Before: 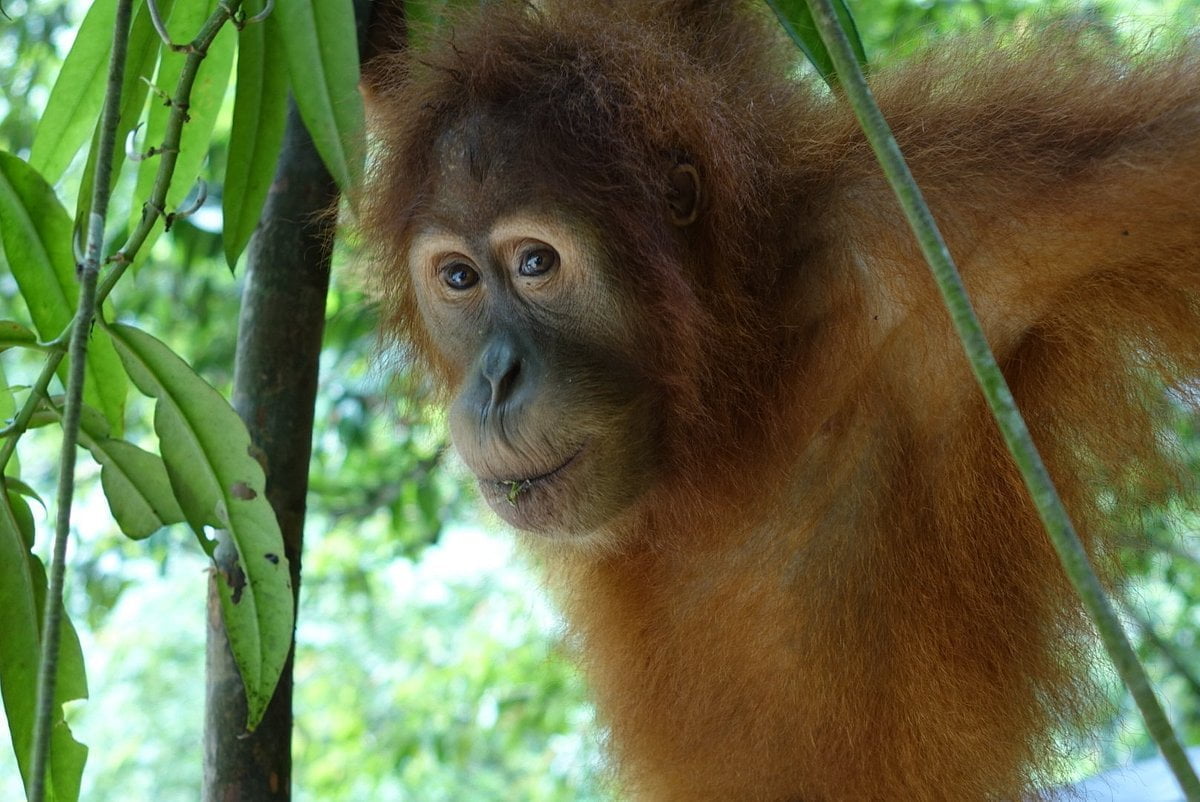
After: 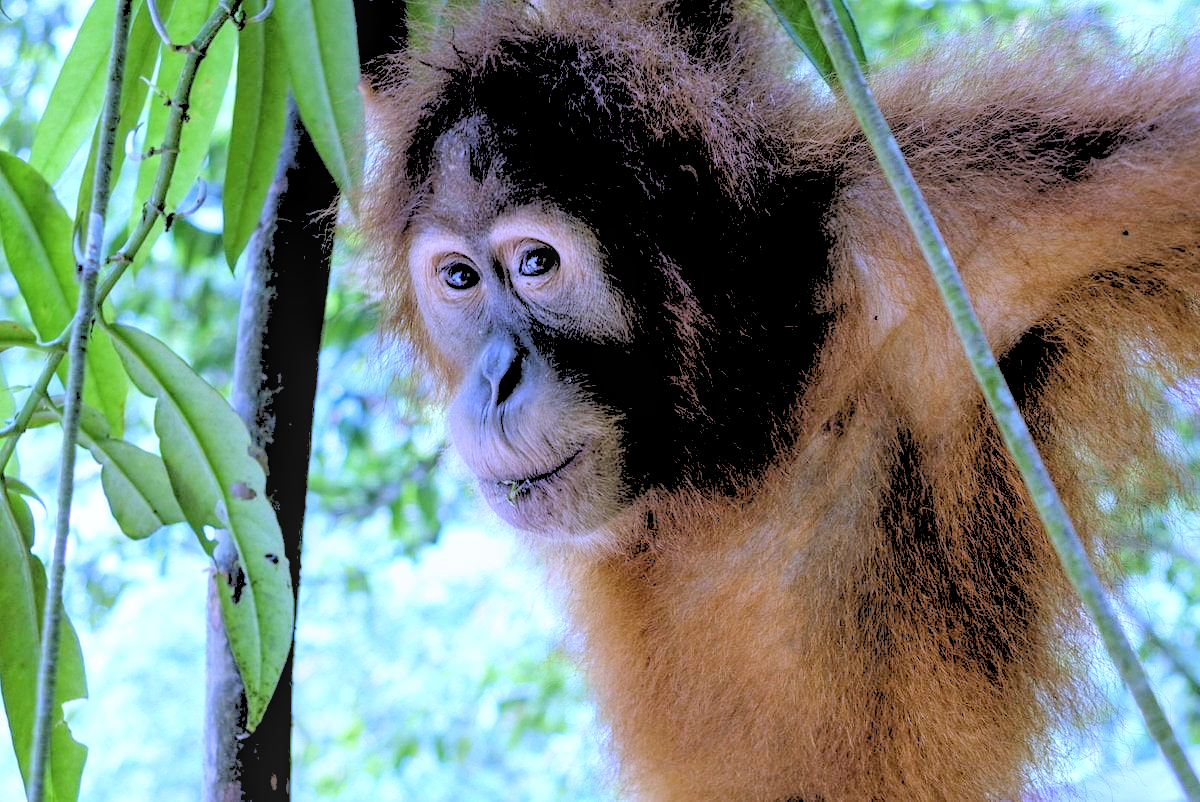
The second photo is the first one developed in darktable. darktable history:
local contrast: on, module defaults
white balance: red 0.98, blue 1.61
contrast brightness saturation: brightness 0.13
rgb levels: levels [[0.027, 0.429, 0.996], [0, 0.5, 1], [0, 0.5, 1]]
